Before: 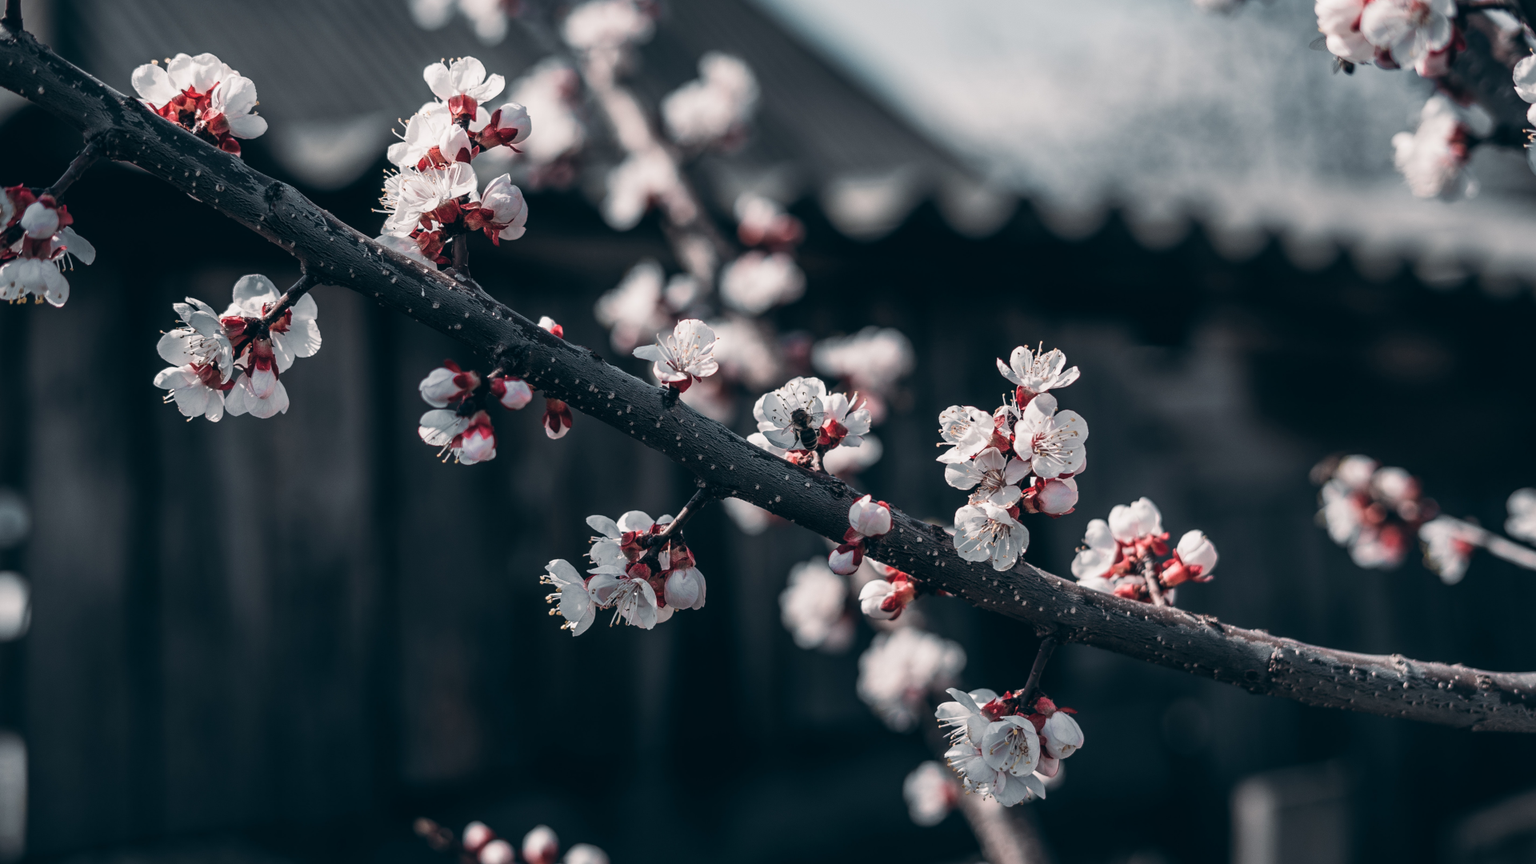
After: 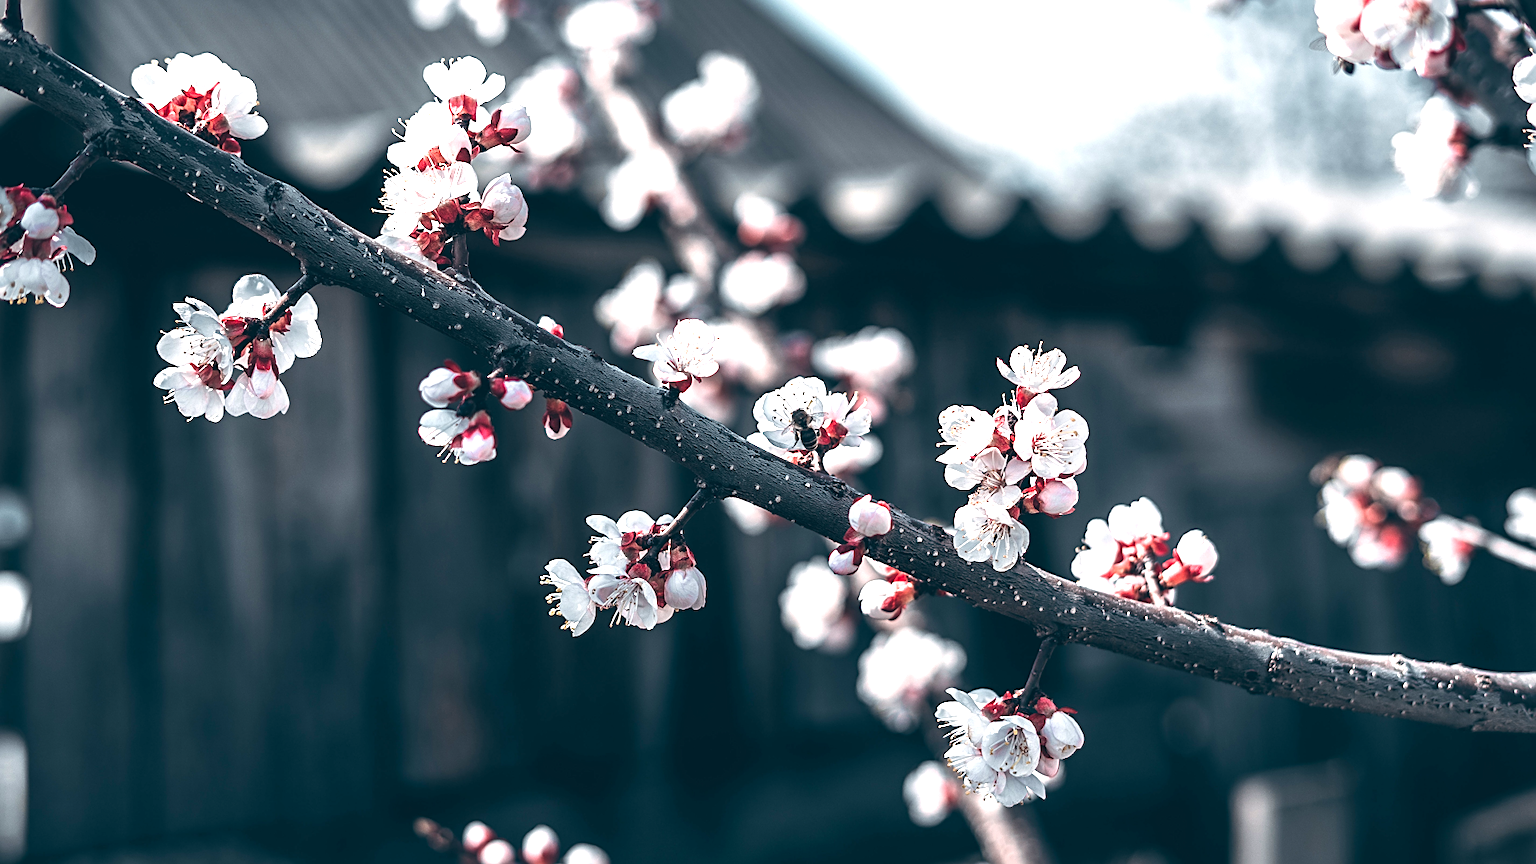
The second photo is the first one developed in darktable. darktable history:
color balance: output saturation 110%
exposure: black level correction 0, exposure 1.35 EV, compensate exposure bias true, compensate highlight preservation false
sharpen: on, module defaults
